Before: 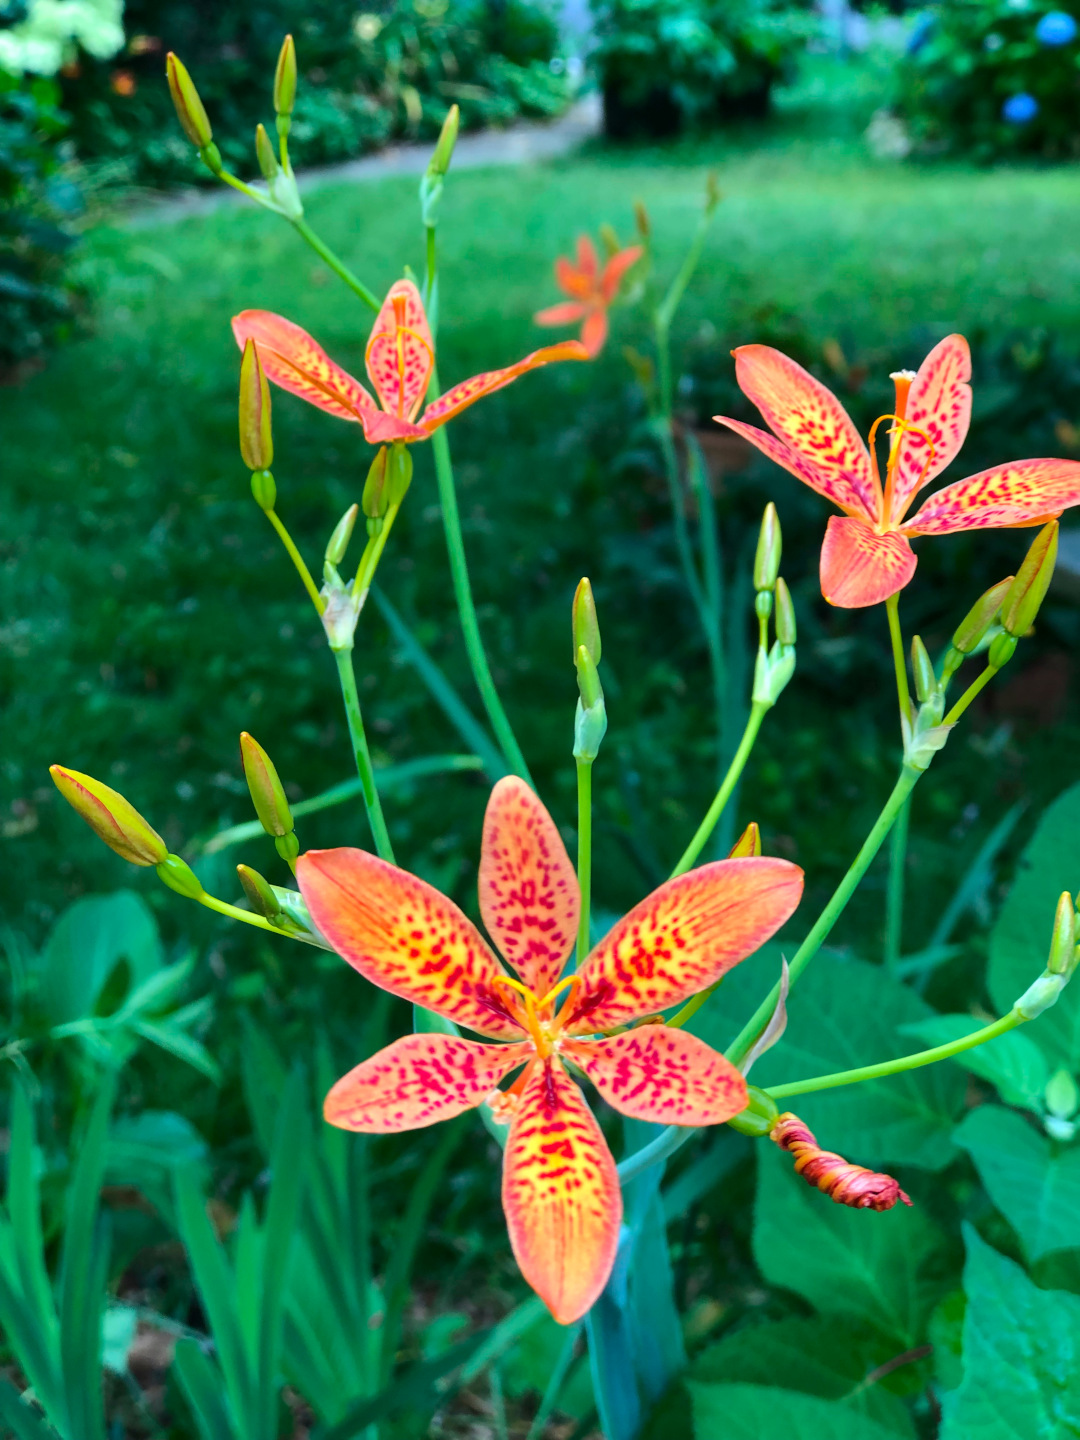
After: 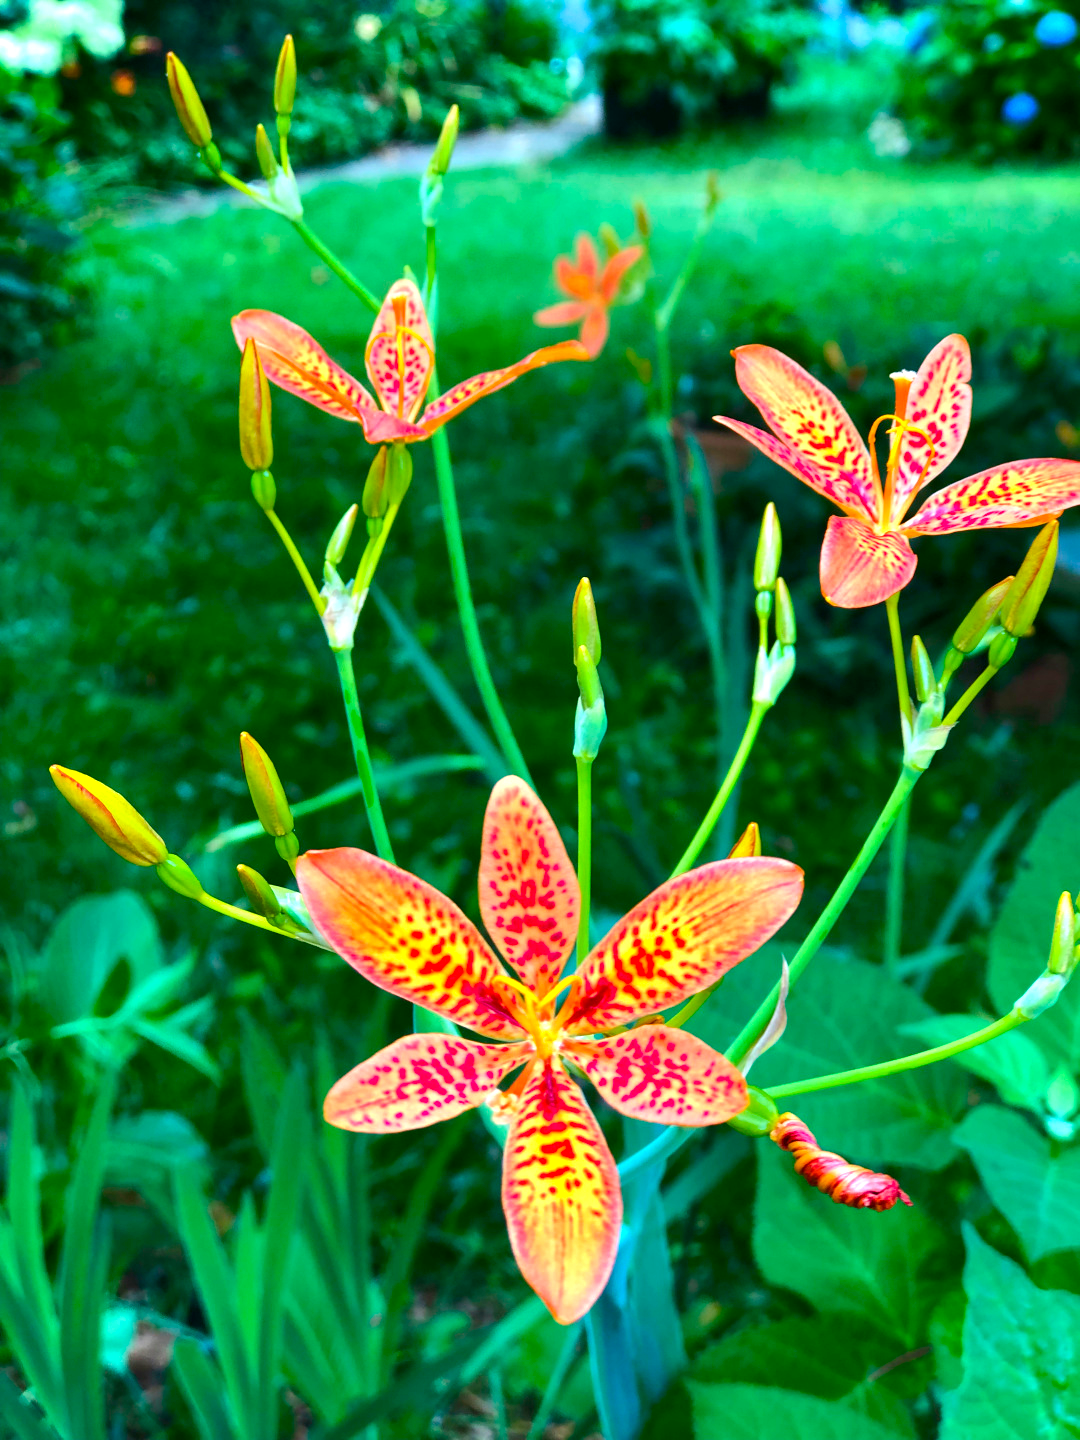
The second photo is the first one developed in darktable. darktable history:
color balance rgb: perceptual saturation grading › global saturation 20%, perceptual saturation grading › highlights -25.291%, perceptual saturation grading › shadows 24.911%, perceptual brilliance grading › global brilliance 17.187%, global vibrance 25.59%
